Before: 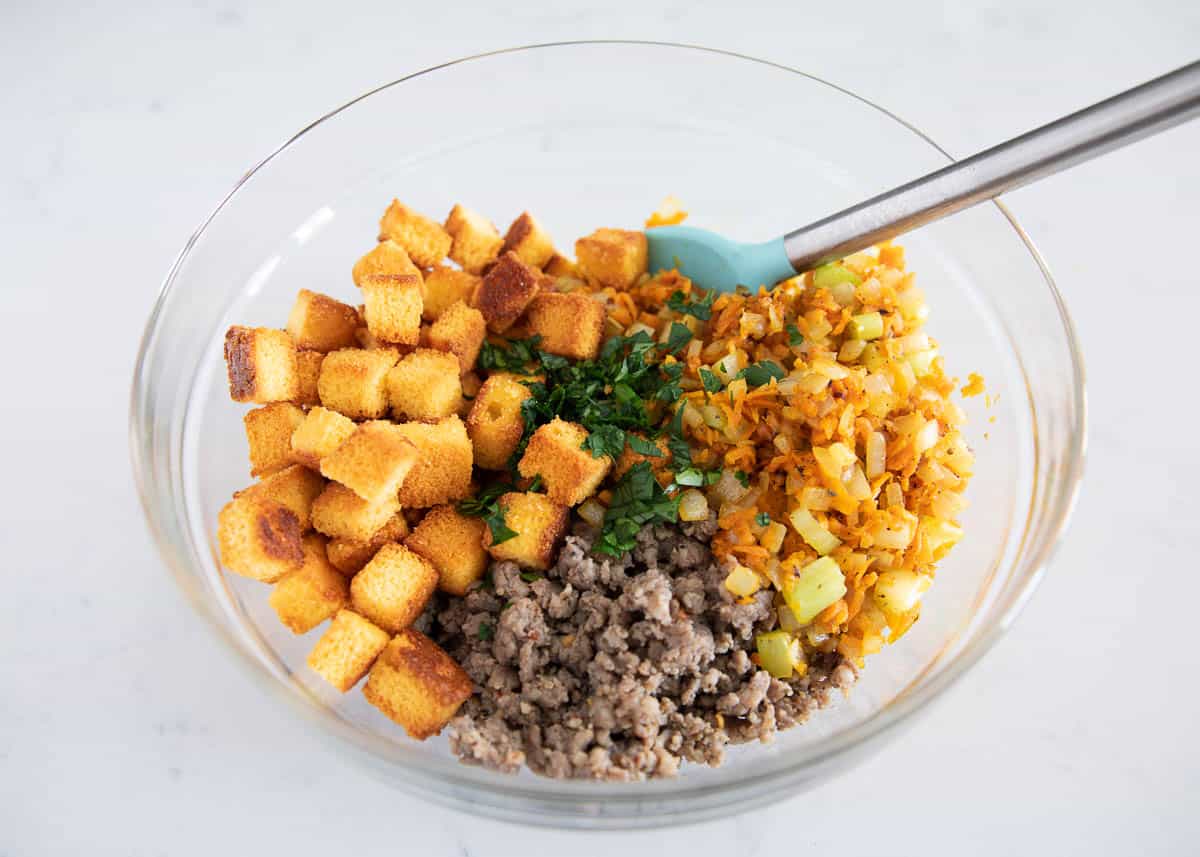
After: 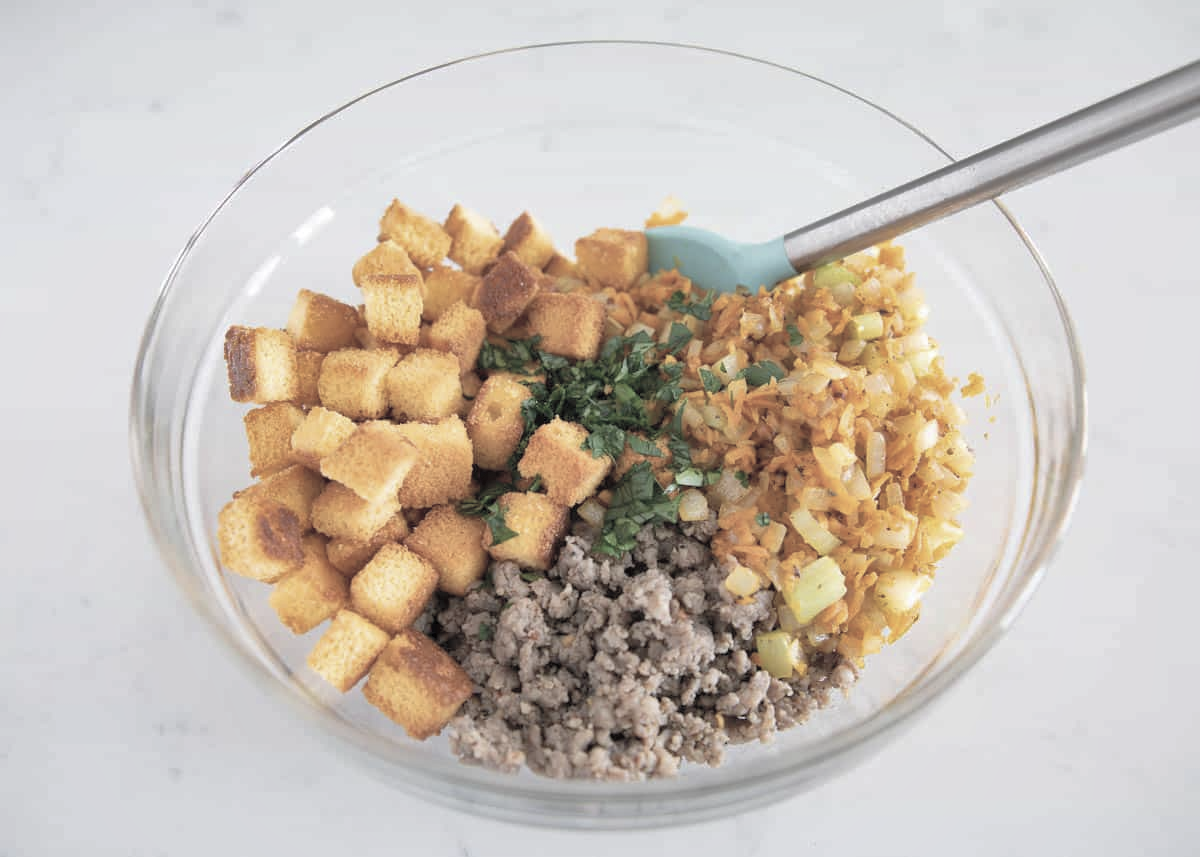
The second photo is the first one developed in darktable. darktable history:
contrast brightness saturation: brightness 0.188, saturation -0.494
shadows and highlights: on, module defaults
